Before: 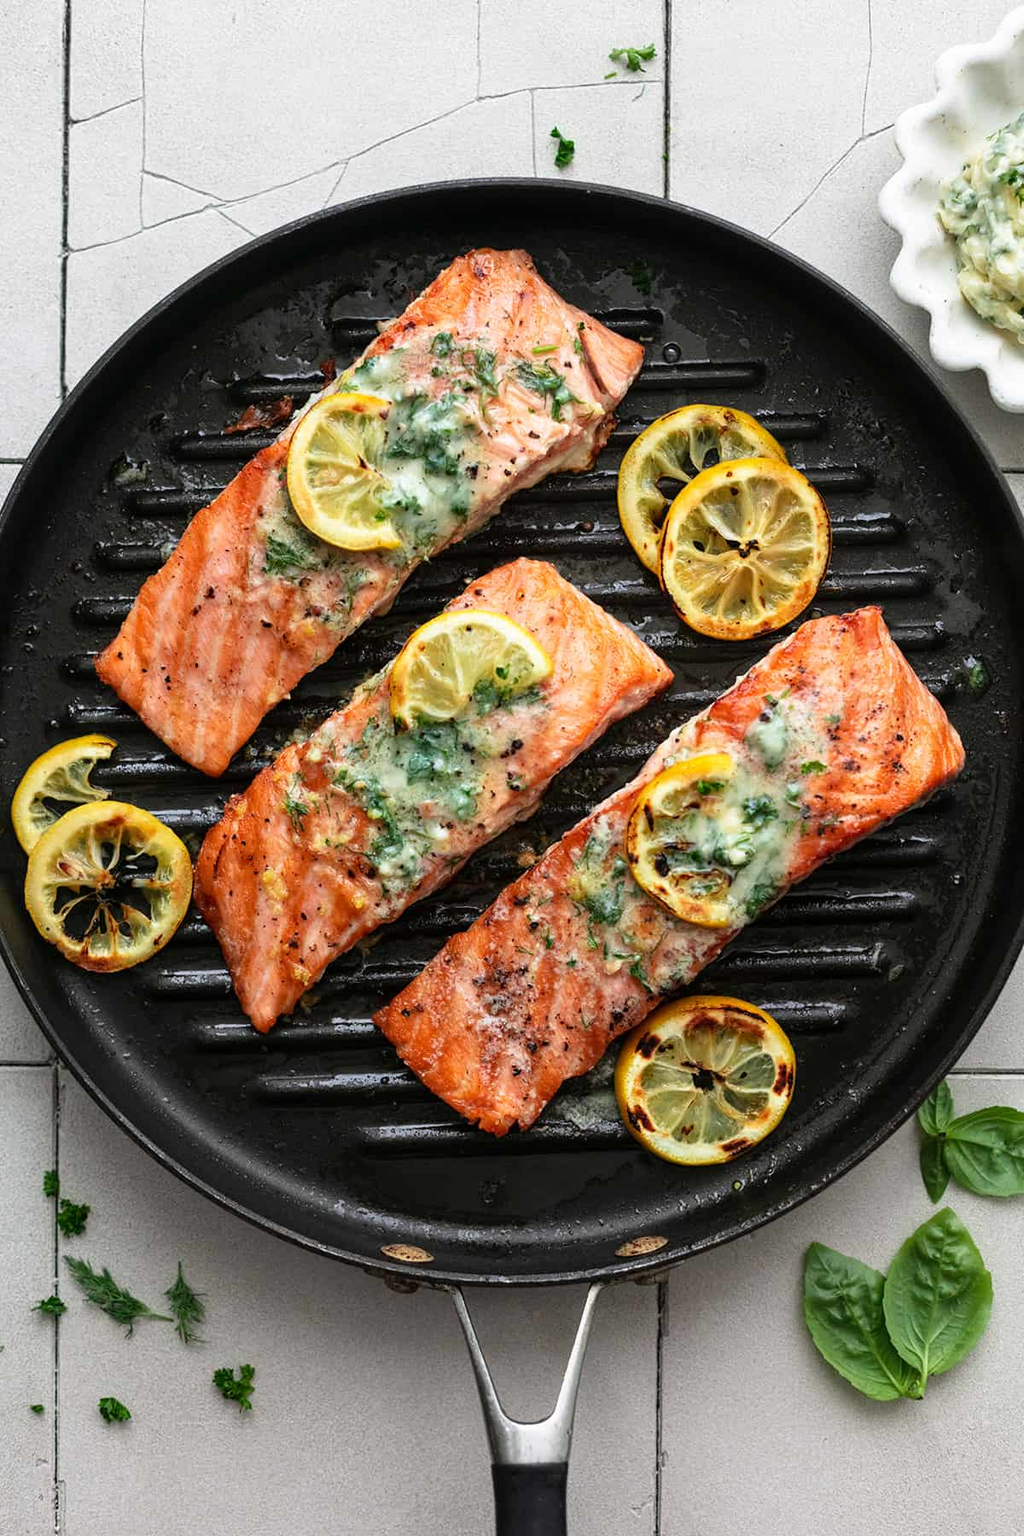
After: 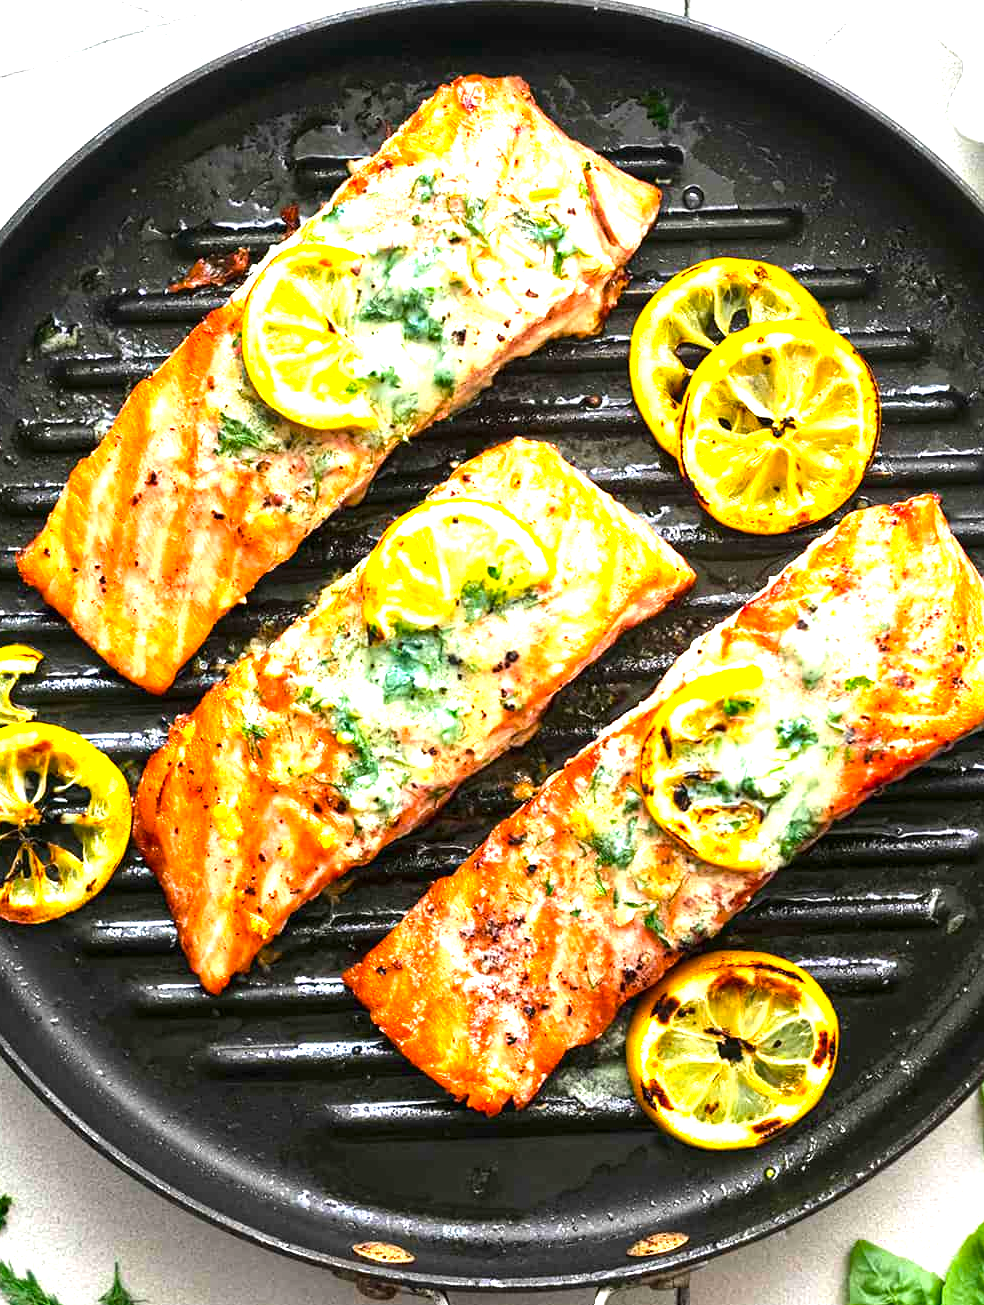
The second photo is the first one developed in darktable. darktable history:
exposure: black level correction 0, exposure 1.377 EV, compensate highlight preservation false
color balance rgb: perceptual saturation grading › global saturation 25.51%, perceptual brilliance grading › highlights 10.184%, perceptual brilliance grading › mid-tones 5.539%, global vibrance 20%
crop: left 7.847%, top 12.028%, right 10.114%, bottom 15.451%
